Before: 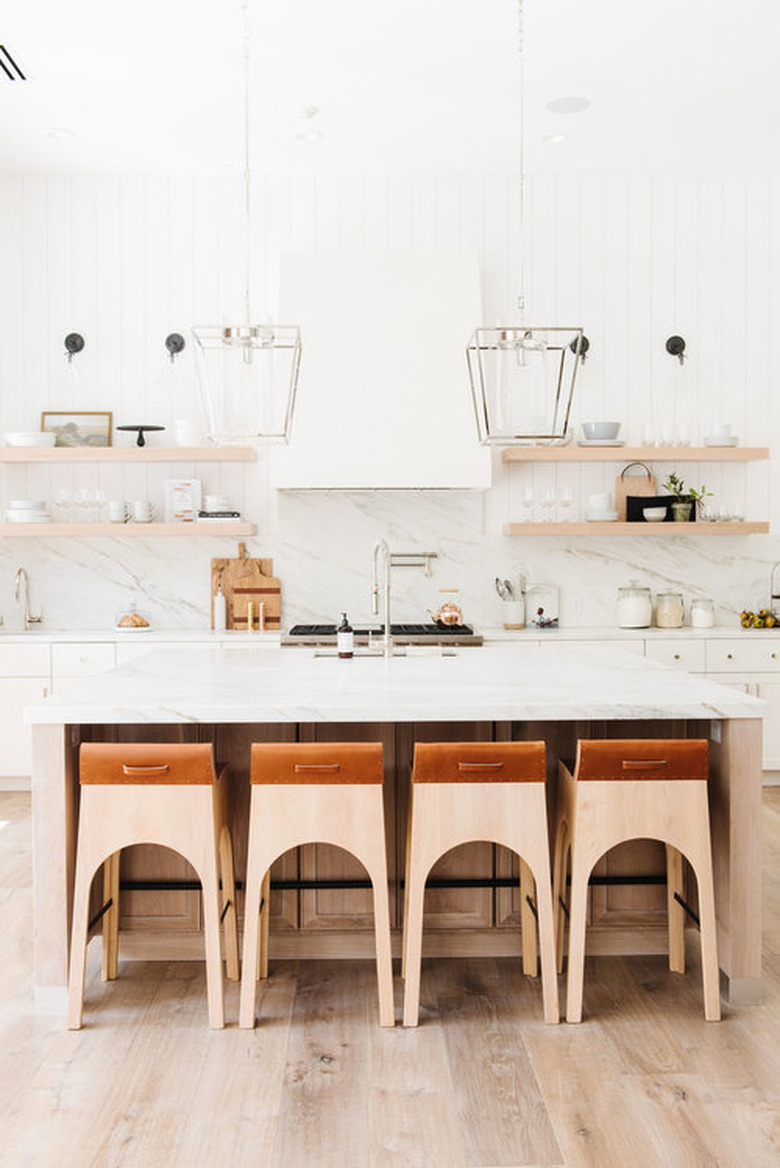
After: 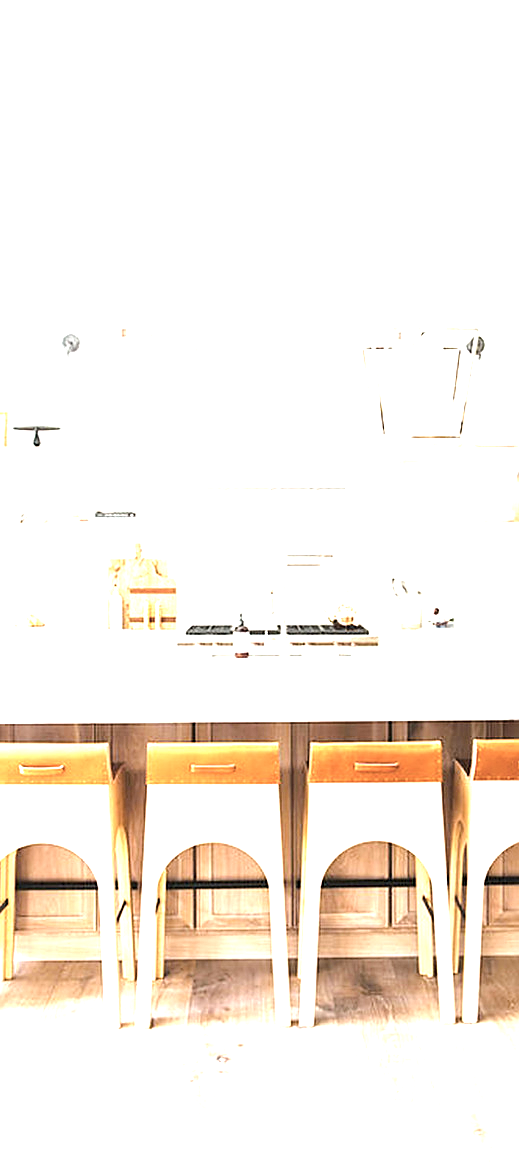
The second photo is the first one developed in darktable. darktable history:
crop and rotate: left 13.342%, right 19.991%
color balance rgb: perceptual saturation grading › global saturation 25%, perceptual brilliance grading › mid-tones 10%, perceptual brilliance grading › shadows 15%, global vibrance 20%
contrast brightness saturation: contrast 0.1, saturation -0.36
sharpen: on, module defaults
exposure: black level correction 0, exposure 2.138 EV, compensate exposure bias true, compensate highlight preservation false
